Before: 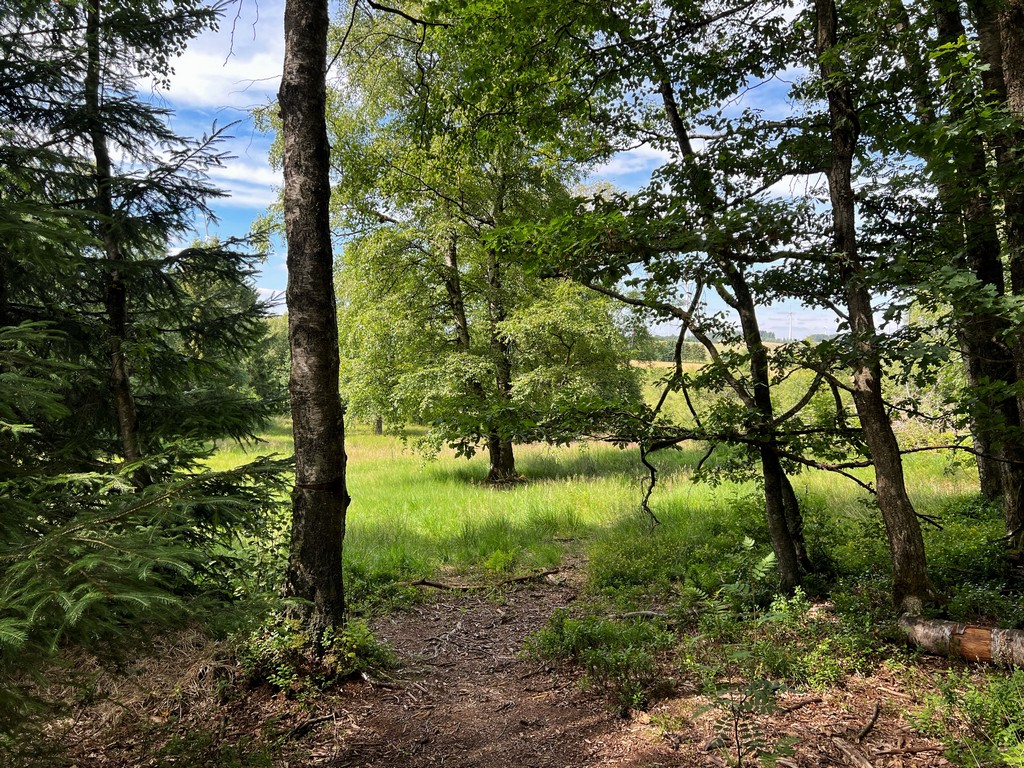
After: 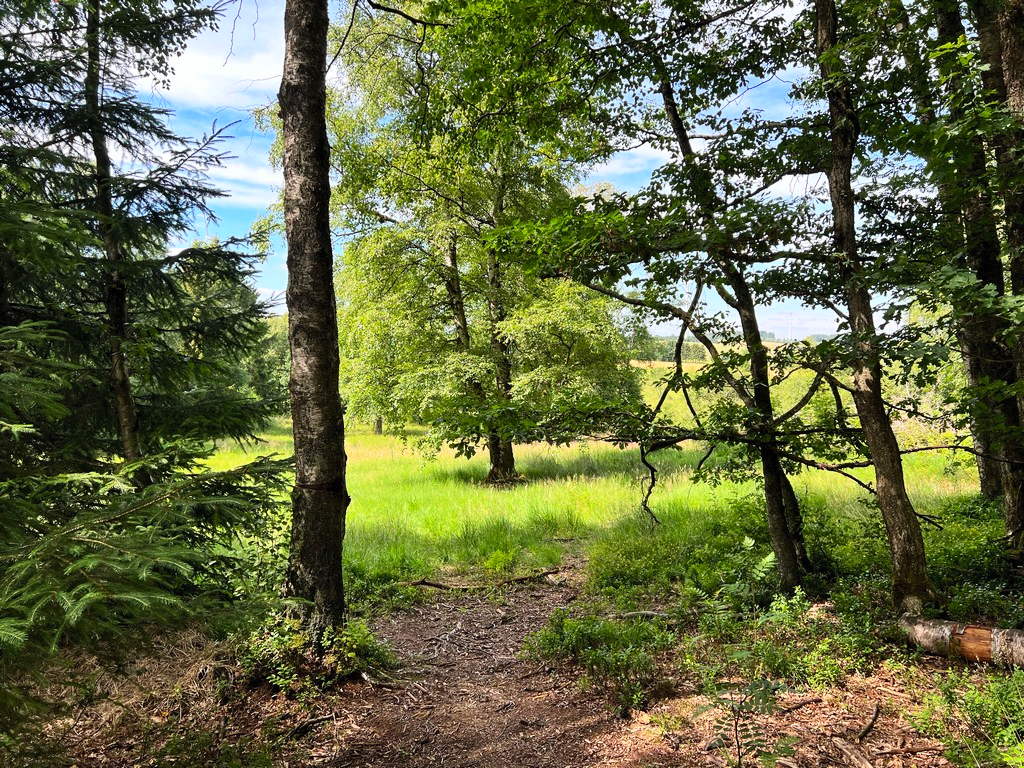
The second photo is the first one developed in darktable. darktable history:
contrast brightness saturation: contrast 0.202, brightness 0.156, saturation 0.228
color calibration: illuminant same as pipeline (D50), adaptation XYZ, x 0.346, y 0.358, temperature 5005.38 K
